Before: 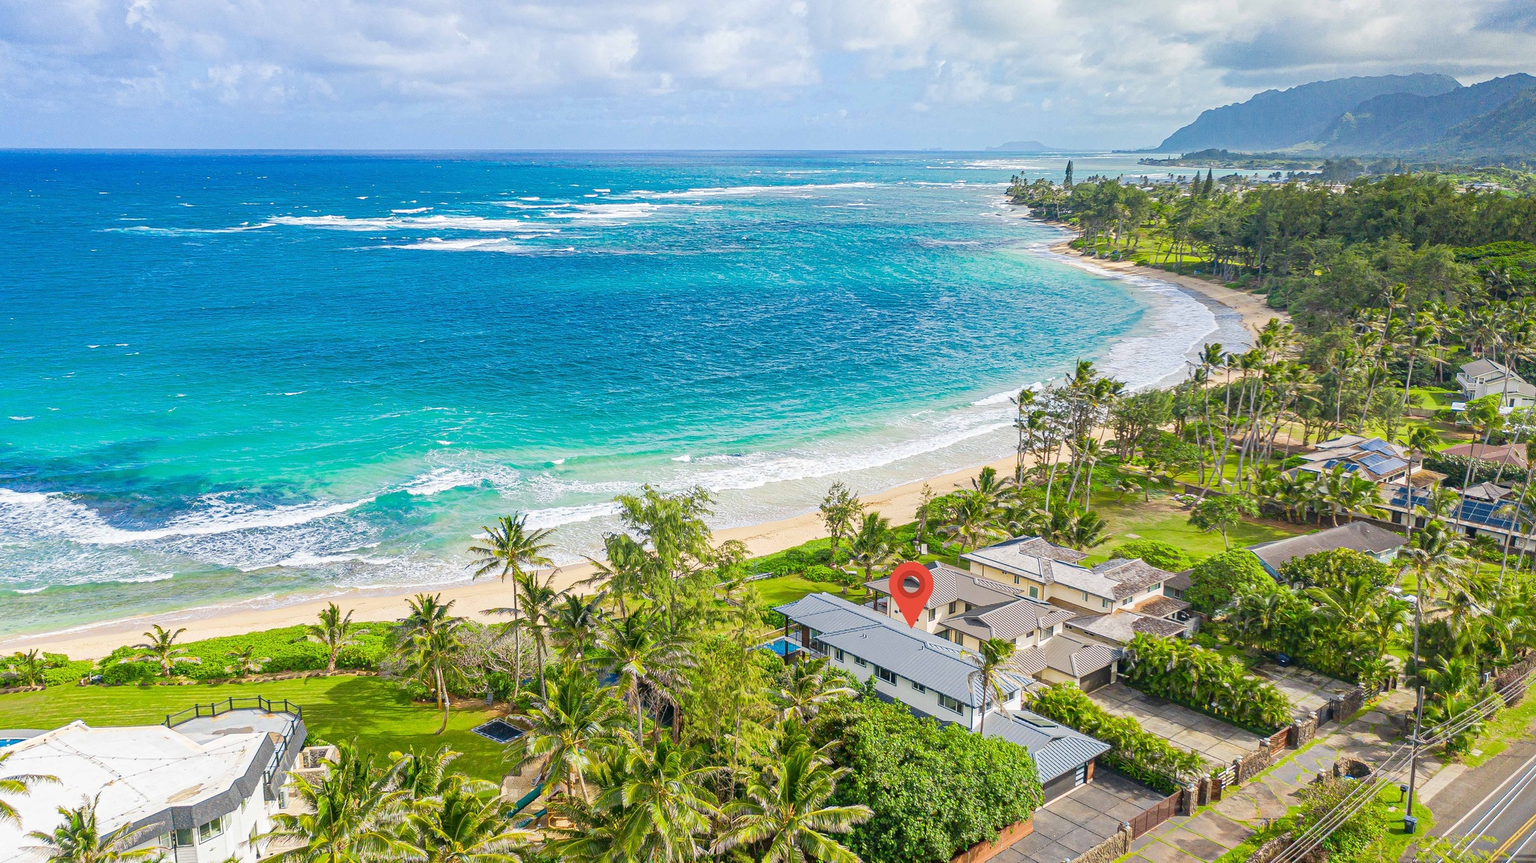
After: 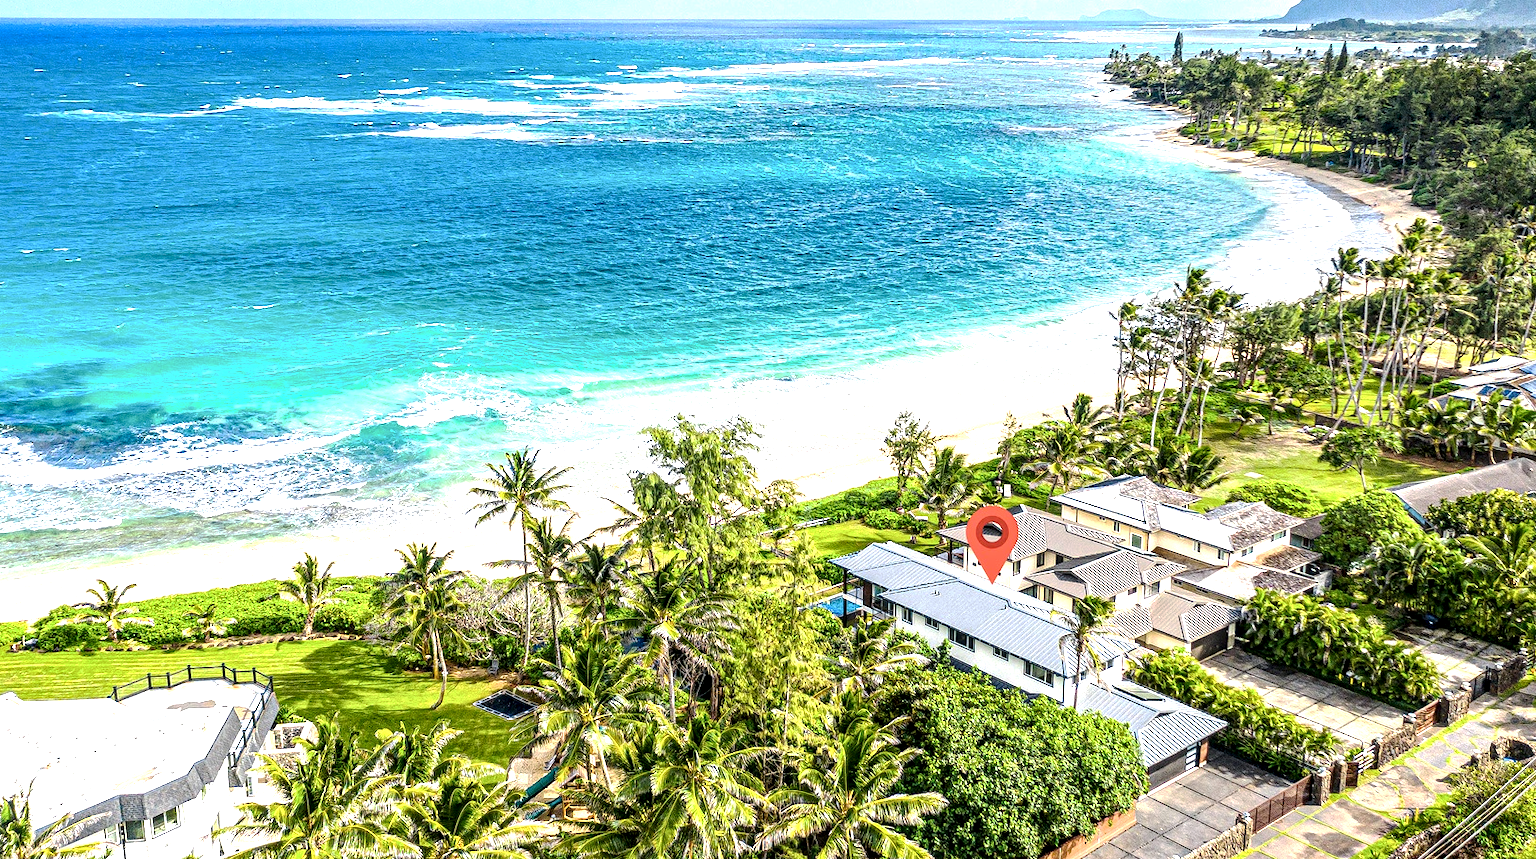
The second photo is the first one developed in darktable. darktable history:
exposure: compensate highlight preservation false
tone equalizer: -8 EV -1.05 EV, -7 EV -1.04 EV, -6 EV -0.858 EV, -5 EV -0.568 EV, -3 EV 0.595 EV, -2 EV 0.88 EV, -1 EV 0.986 EV, +0 EV 1.06 EV, edges refinement/feathering 500, mask exposure compensation -1.57 EV, preserve details no
base curve: curves: ch0 [(0, 0) (0.235, 0.266) (0.503, 0.496) (0.786, 0.72) (1, 1)], preserve colors none
crop and rotate: left 4.58%, top 15.549%, right 10.645%
local contrast: detail 160%
